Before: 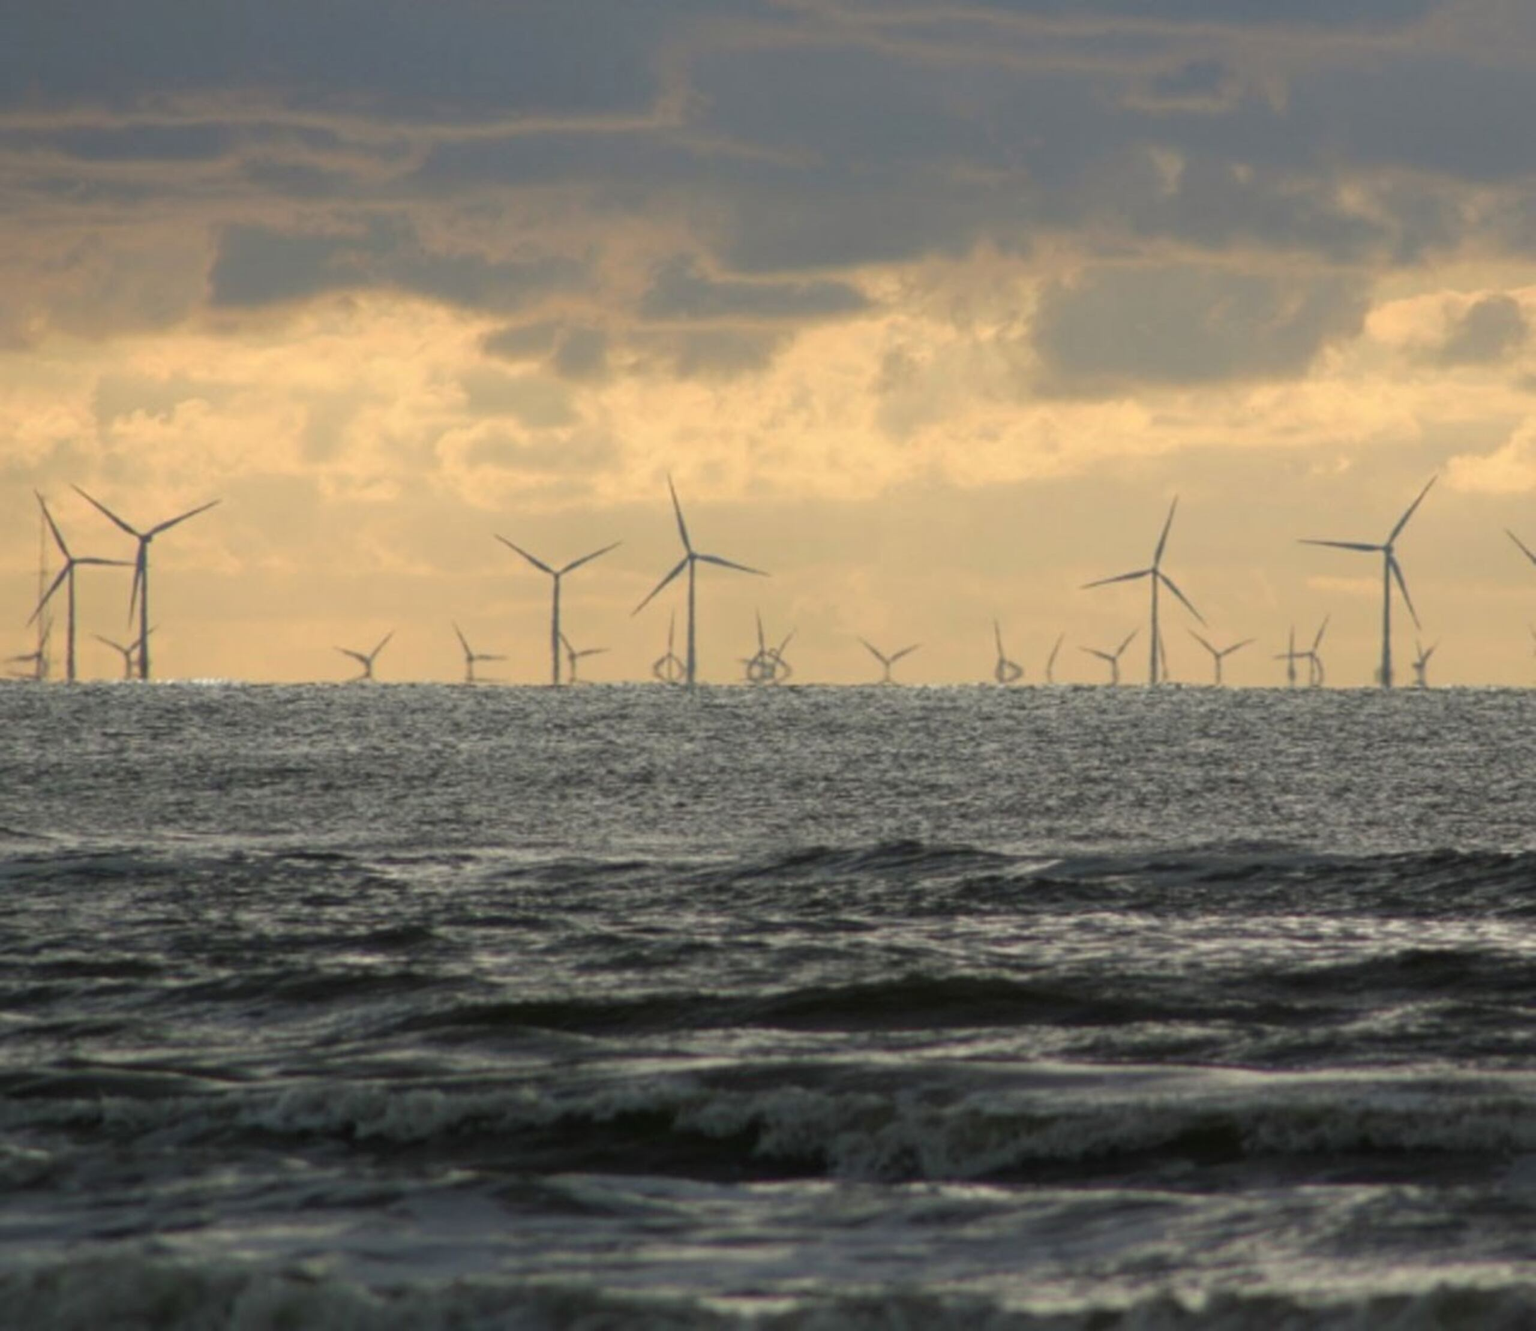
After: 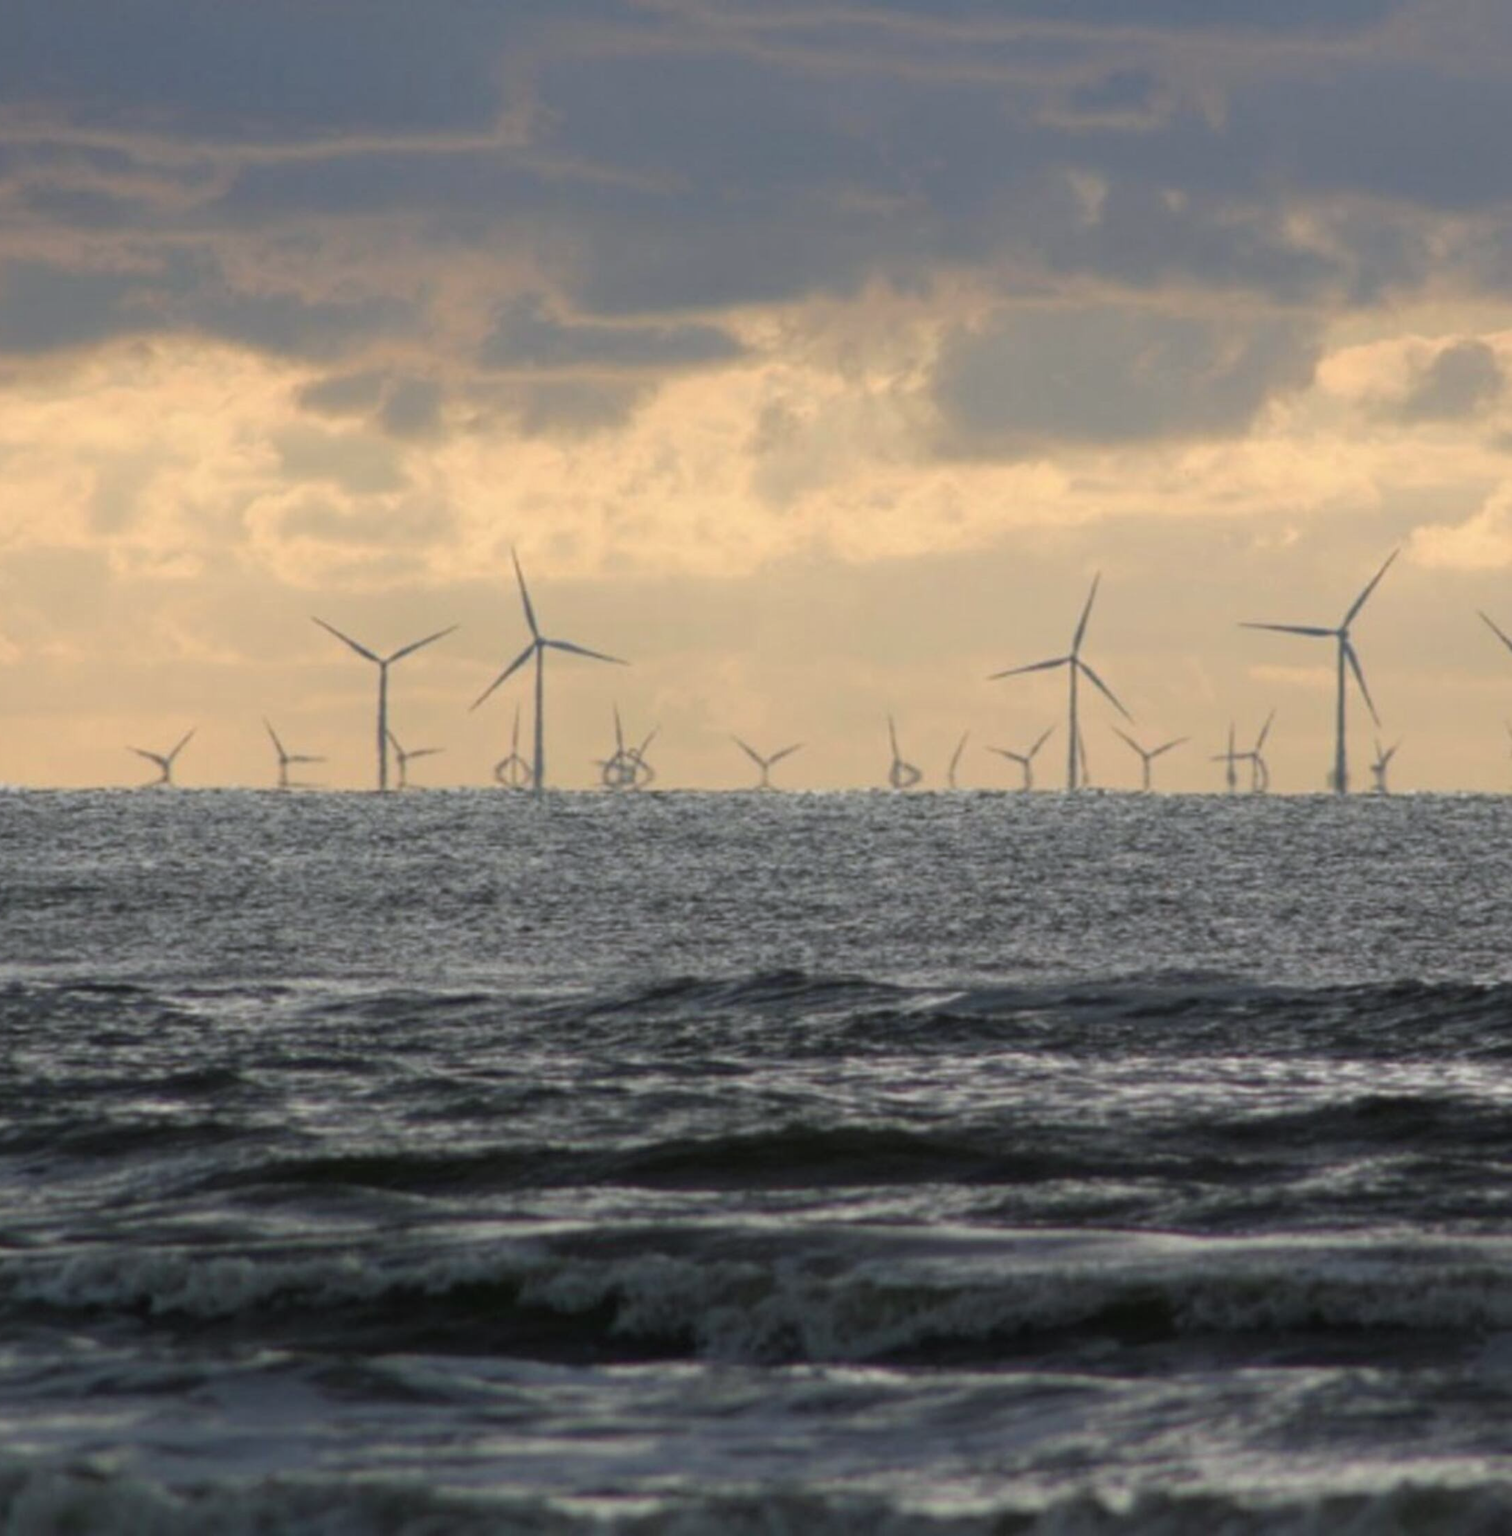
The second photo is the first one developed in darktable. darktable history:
crop and rotate: left 14.645%
color calibration: illuminant as shot in camera, x 0.358, y 0.373, temperature 4628.91 K
